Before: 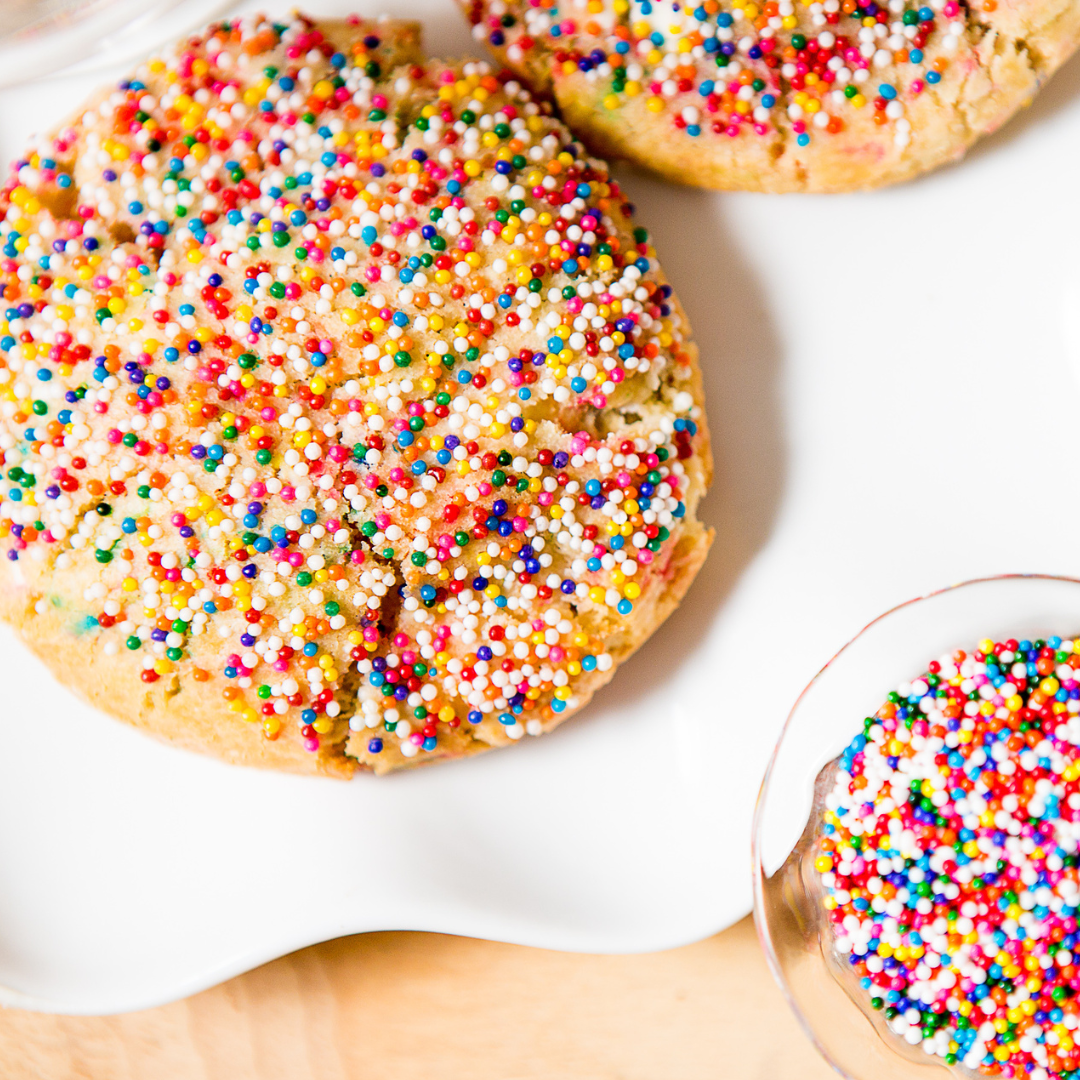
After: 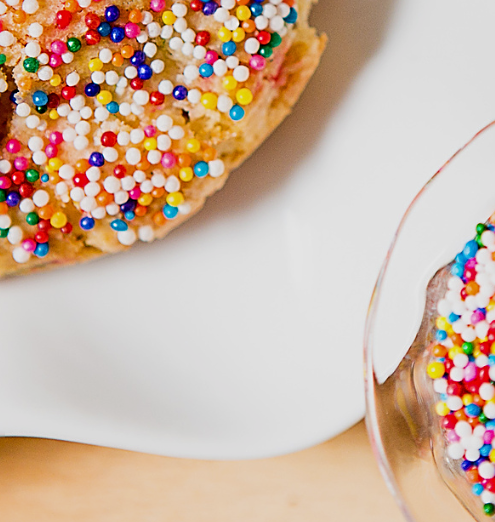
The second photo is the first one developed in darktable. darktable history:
exposure: exposure -0.36 EV, compensate highlight preservation false
sharpen: on, module defaults
crop: left 35.976%, top 45.819%, right 18.162%, bottom 5.807%
